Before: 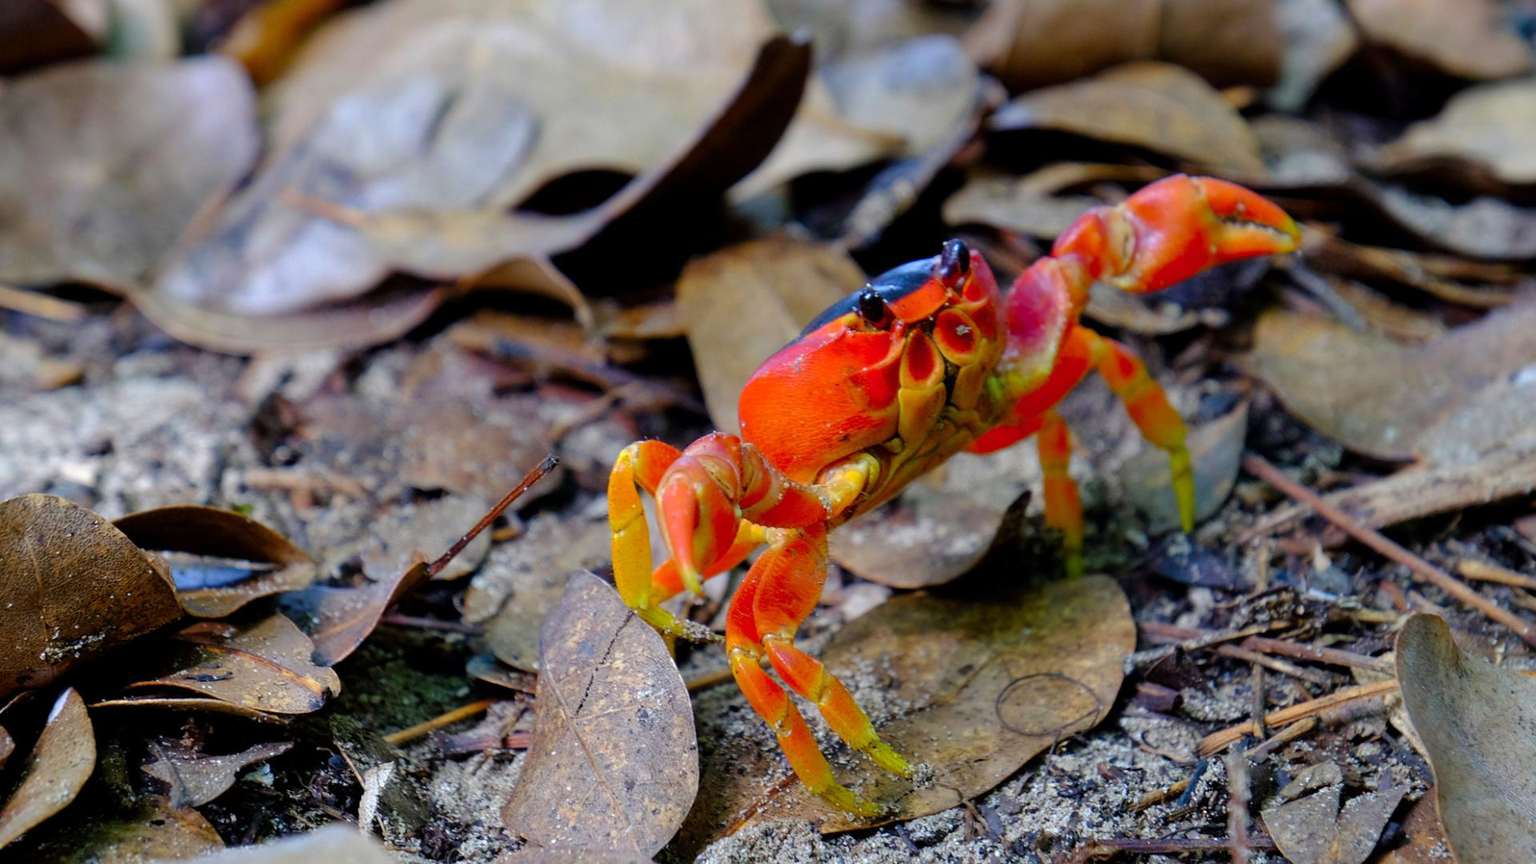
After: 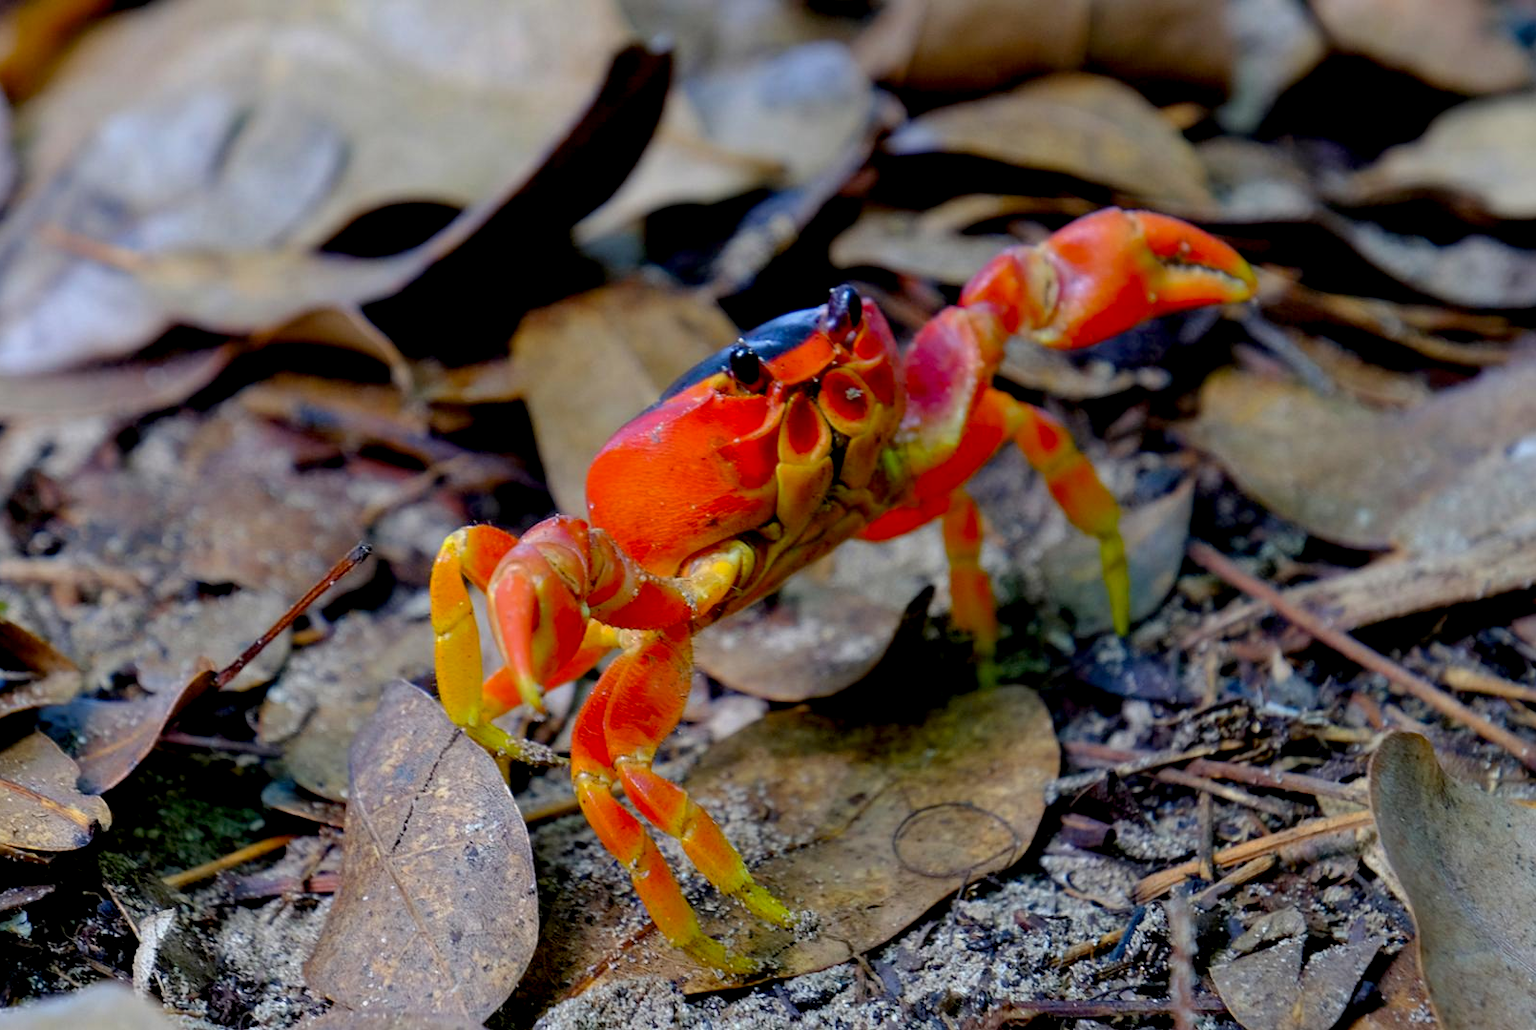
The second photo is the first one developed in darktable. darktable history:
crop: left 16.145%
exposure: black level correction 0.009, exposure -0.159 EV, compensate highlight preservation false
